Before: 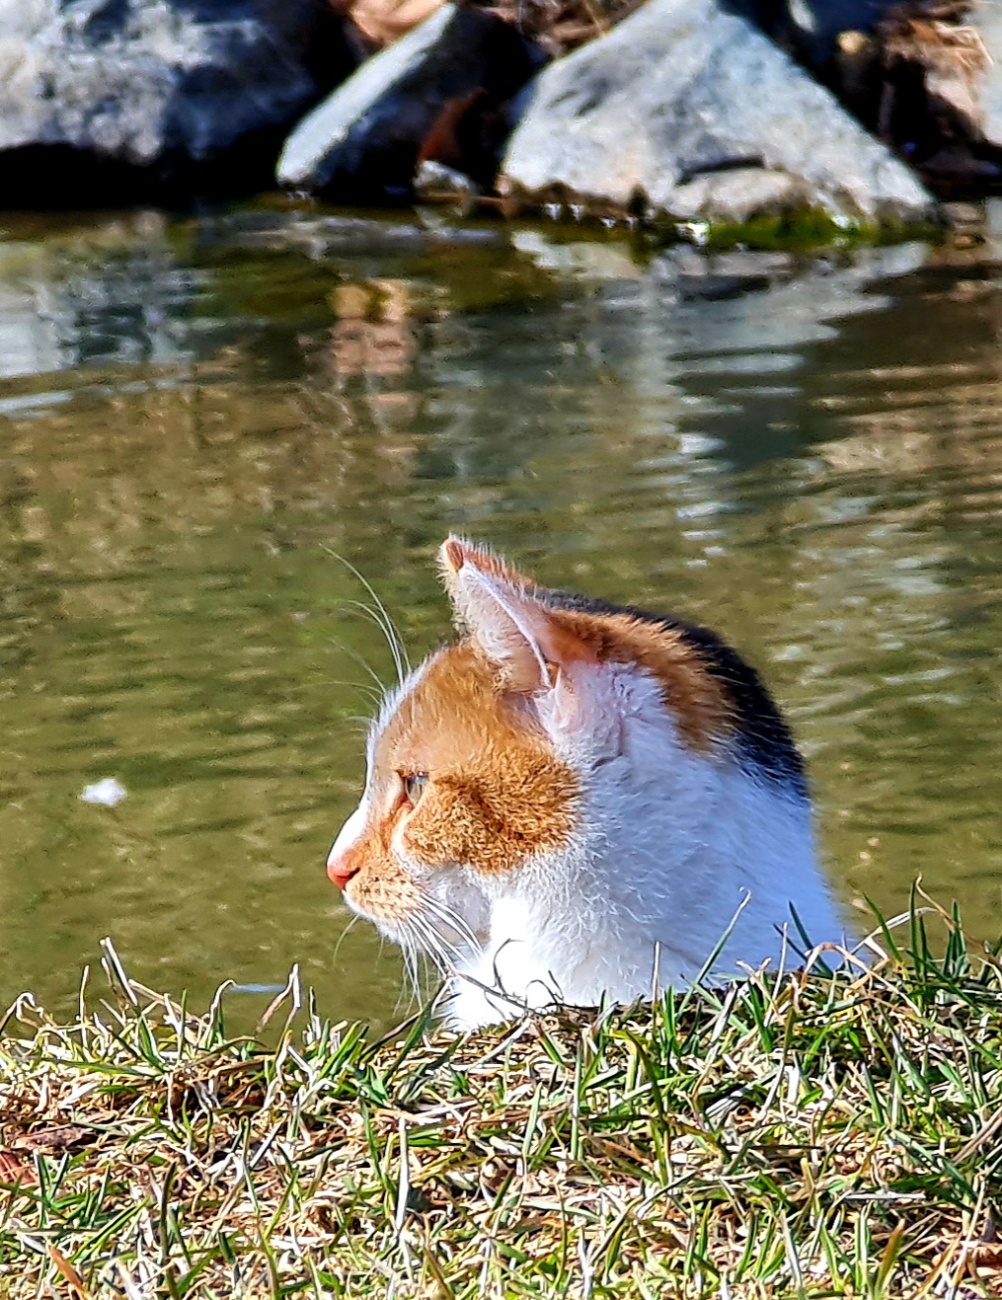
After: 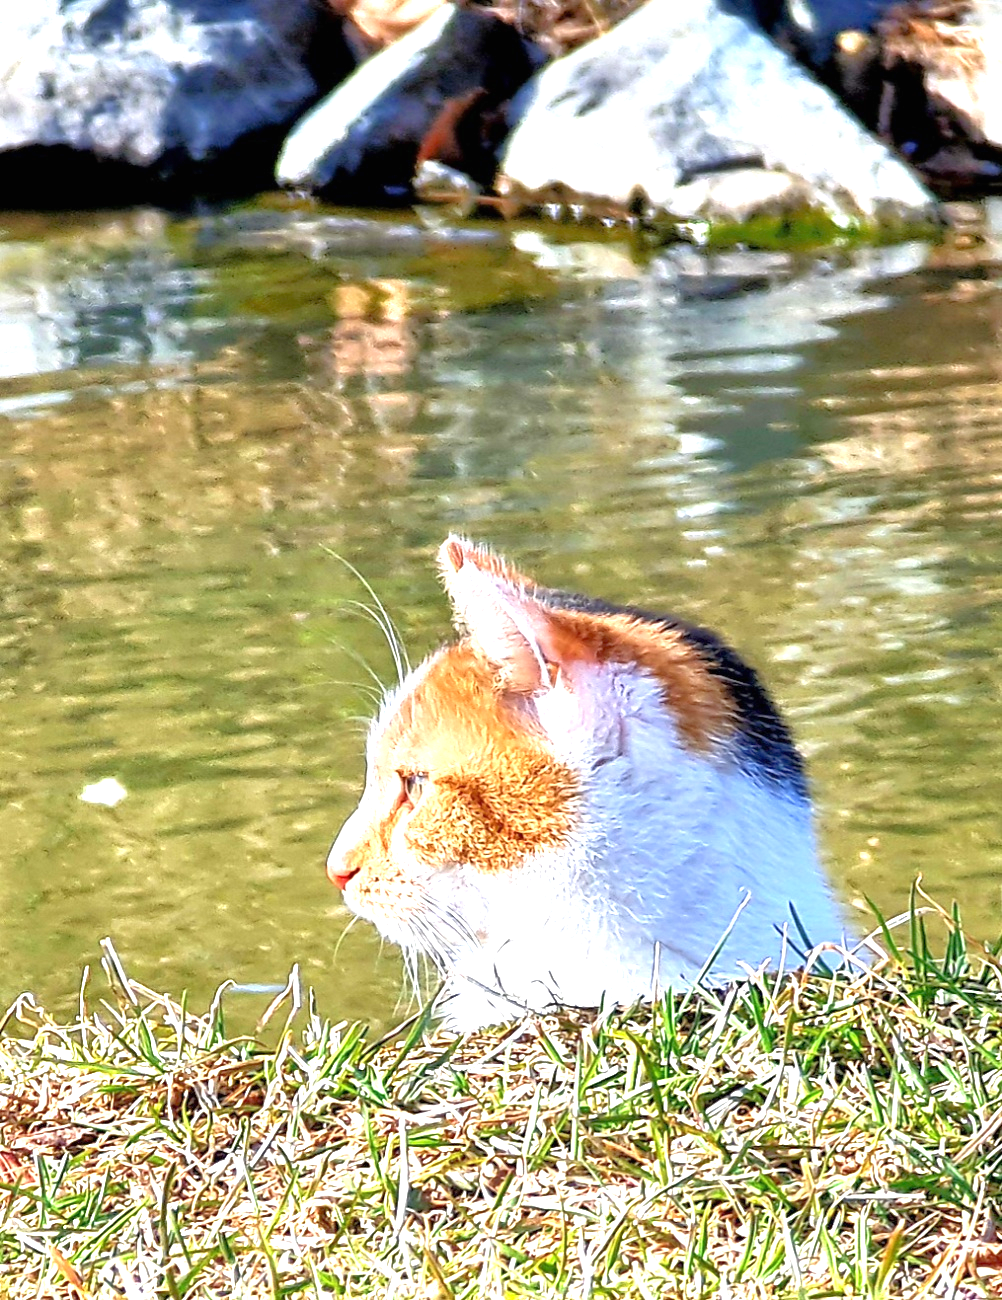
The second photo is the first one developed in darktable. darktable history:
exposure: black level correction 0, exposure 1.2 EV, compensate highlight preservation false
tone equalizer: -7 EV 0.147 EV, -6 EV 0.604 EV, -5 EV 1.16 EV, -4 EV 1.36 EV, -3 EV 1.12 EV, -2 EV 0.6 EV, -1 EV 0.153 EV
